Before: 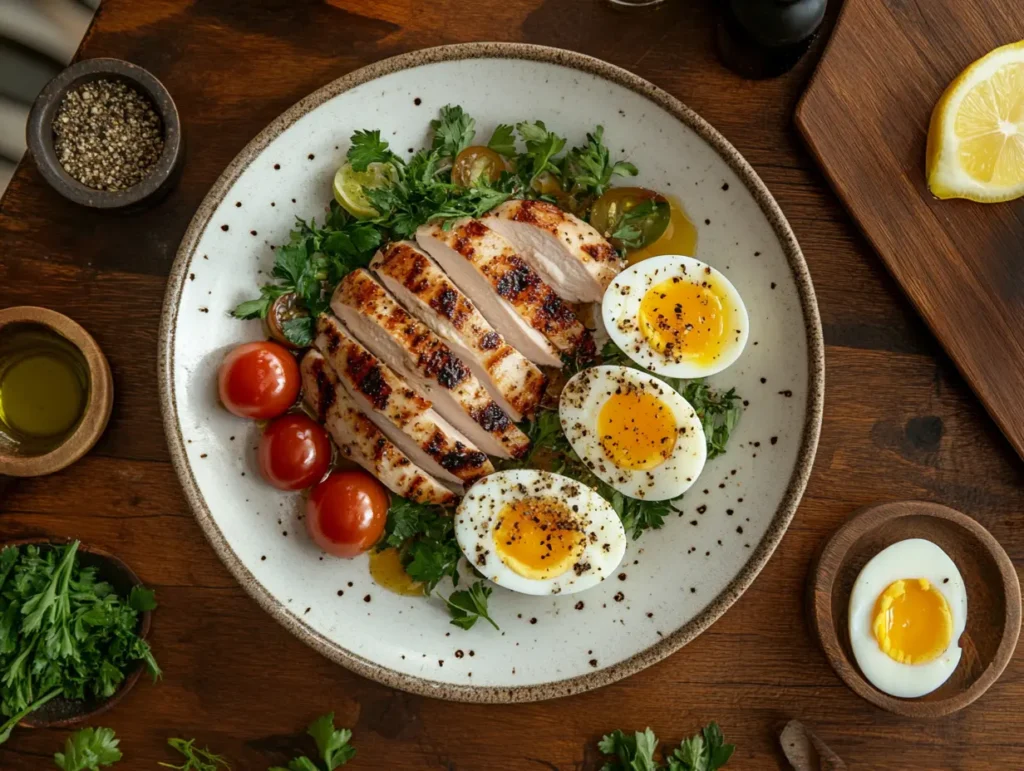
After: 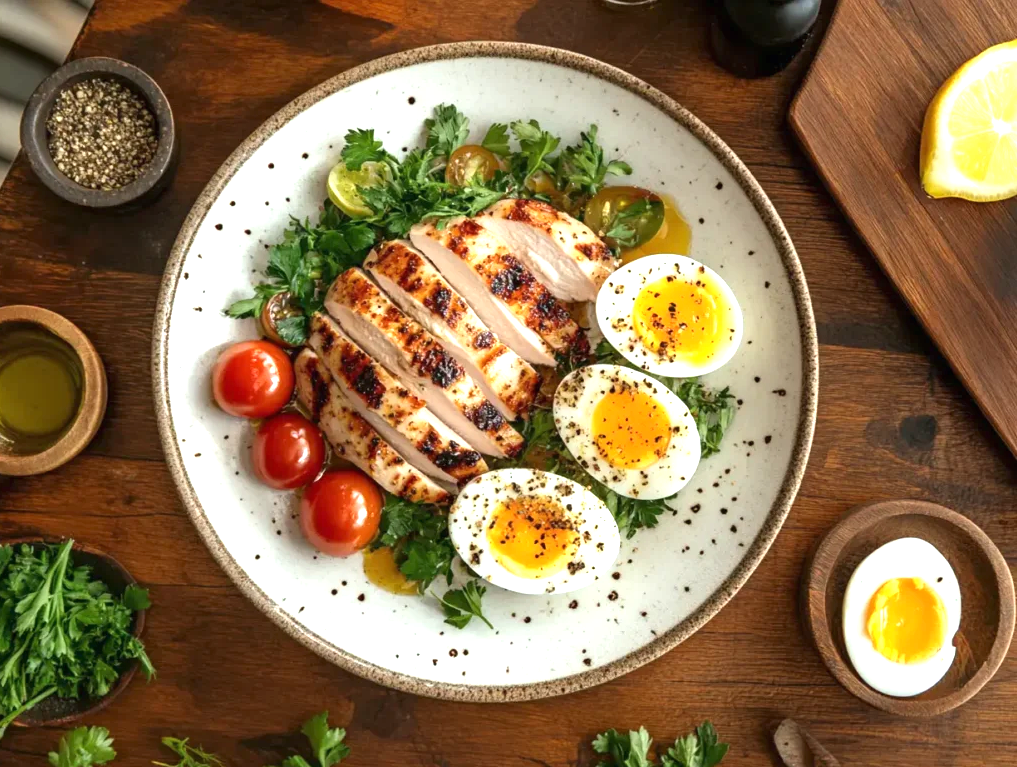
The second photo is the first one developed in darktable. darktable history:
crop and rotate: left 0.614%, top 0.179%, bottom 0.309%
tone equalizer: on, module defaults
exposure: black level correction 0, exposure 1 EV, compensate exposure bias true, compensate highlight preservation false
